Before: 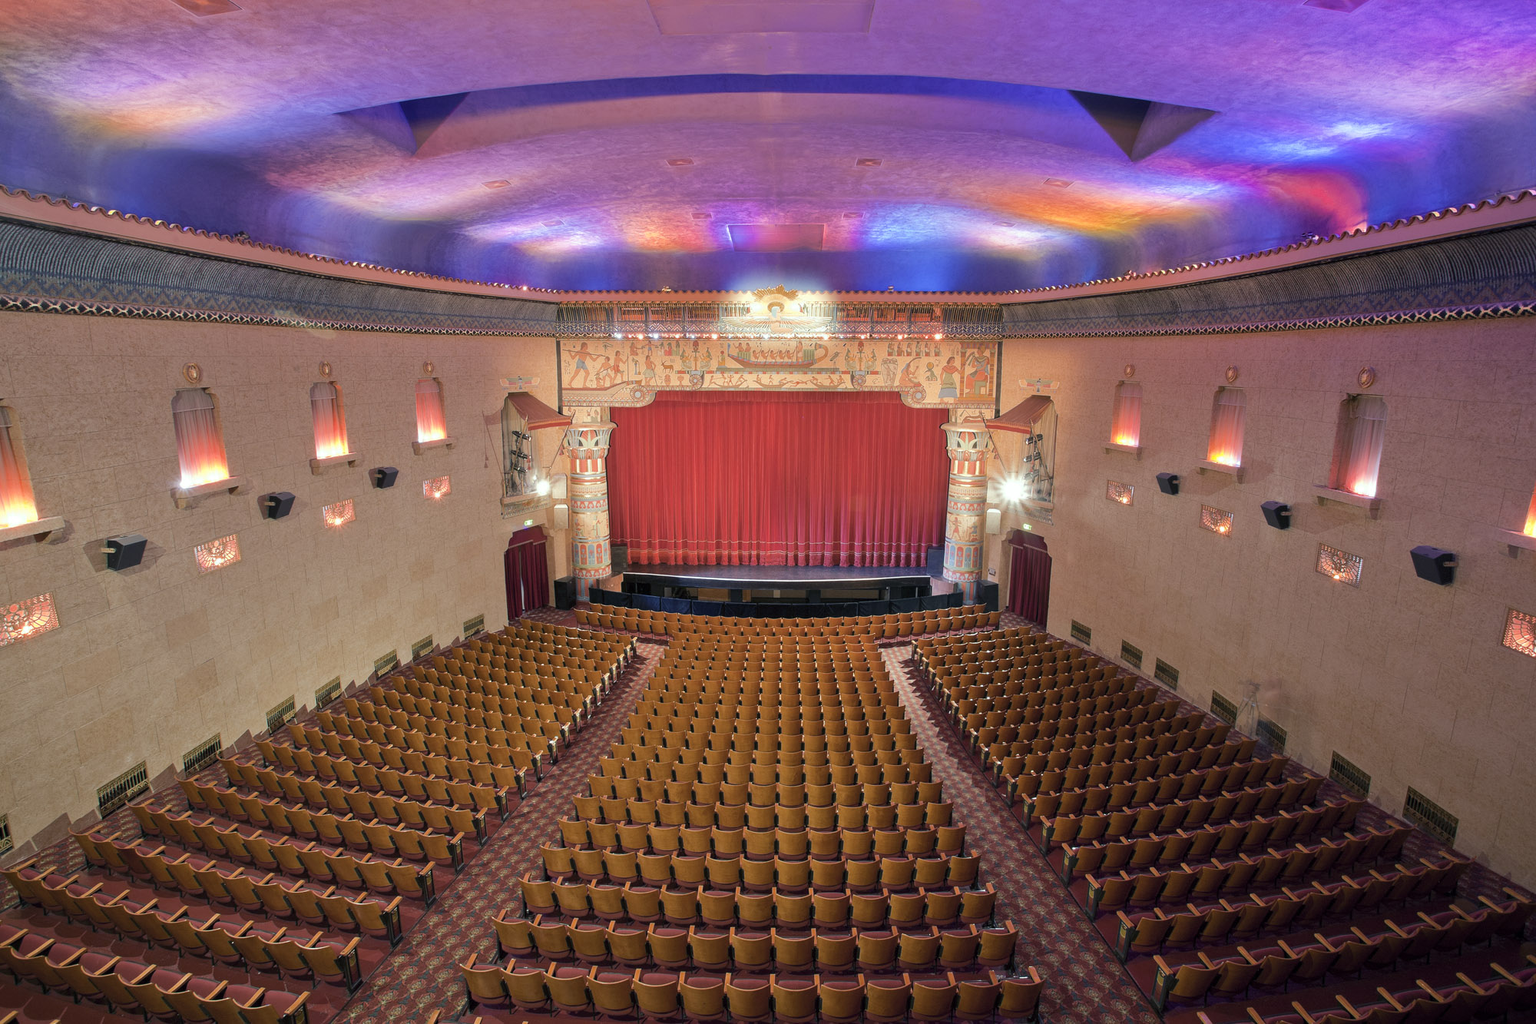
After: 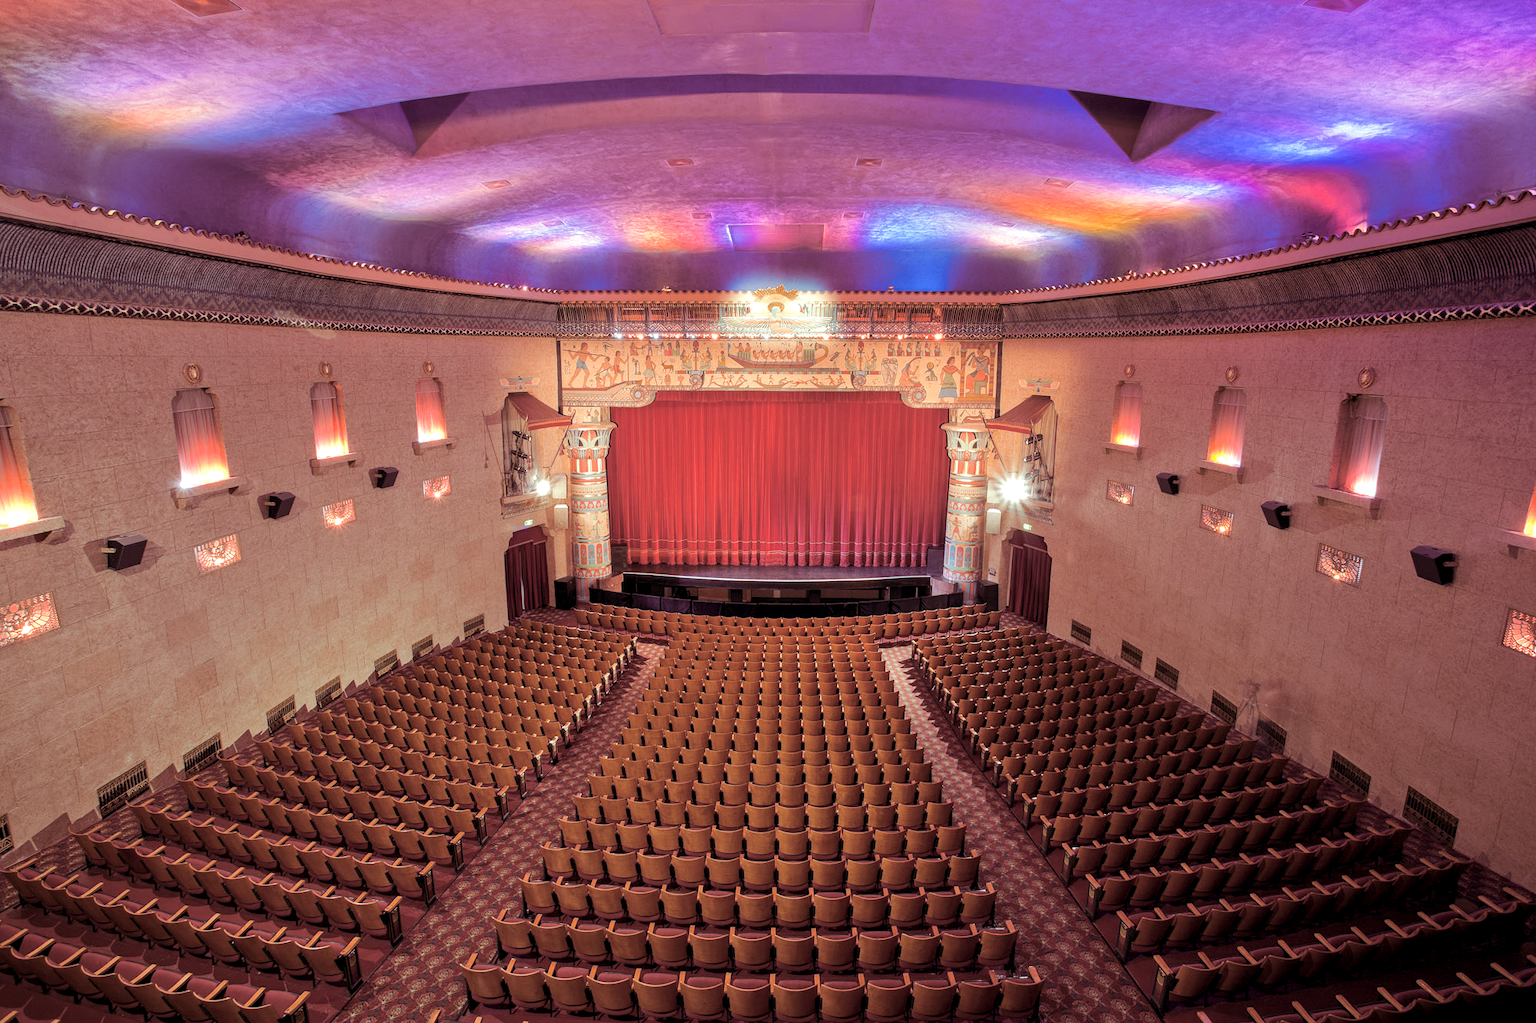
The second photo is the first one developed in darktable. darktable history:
split-toning: on, module defaults
local contrast: on, module defaults
